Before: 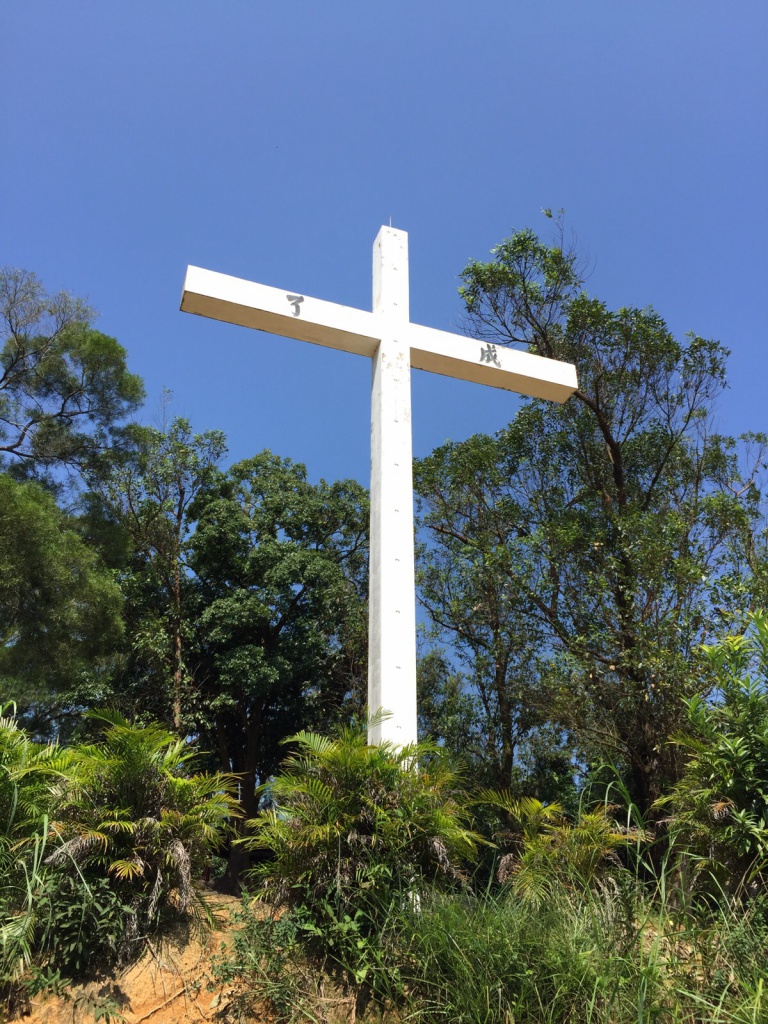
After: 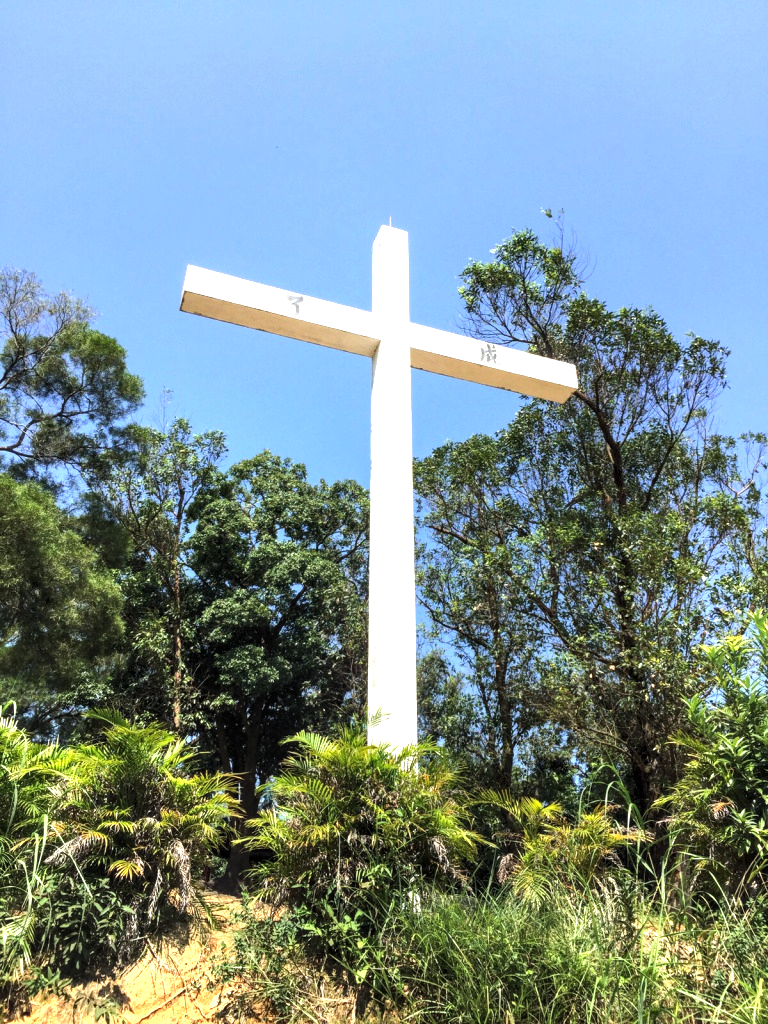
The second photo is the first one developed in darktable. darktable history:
exposure: black level correction 0, exposure 0.857 EV, compensate highlight preservation false
local contrast: on, module defaults
levels: levels [0.026, 0.507, 0.987]
tone equalizer: -8 EV -0.414 EV, -7 EV -0.375 EV, -6 EV -0.359 EV, -5 EV -0.226 EV, -3 EV 0.215 EV, -2 EV 0.334 EV, -1 EV 0.369 EV, +0 EV 0.442 EV, edges refinement/feathering 500, mask exposure compensation -1.57 EV, preserve details no
